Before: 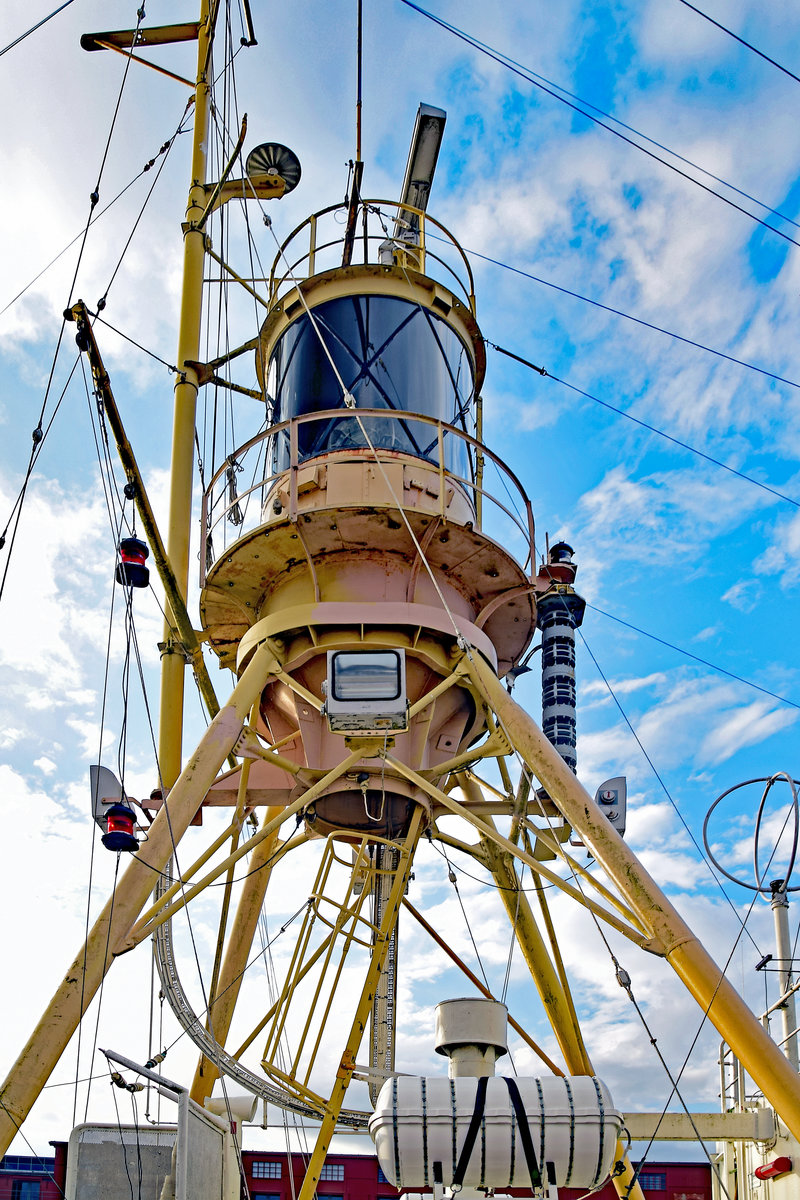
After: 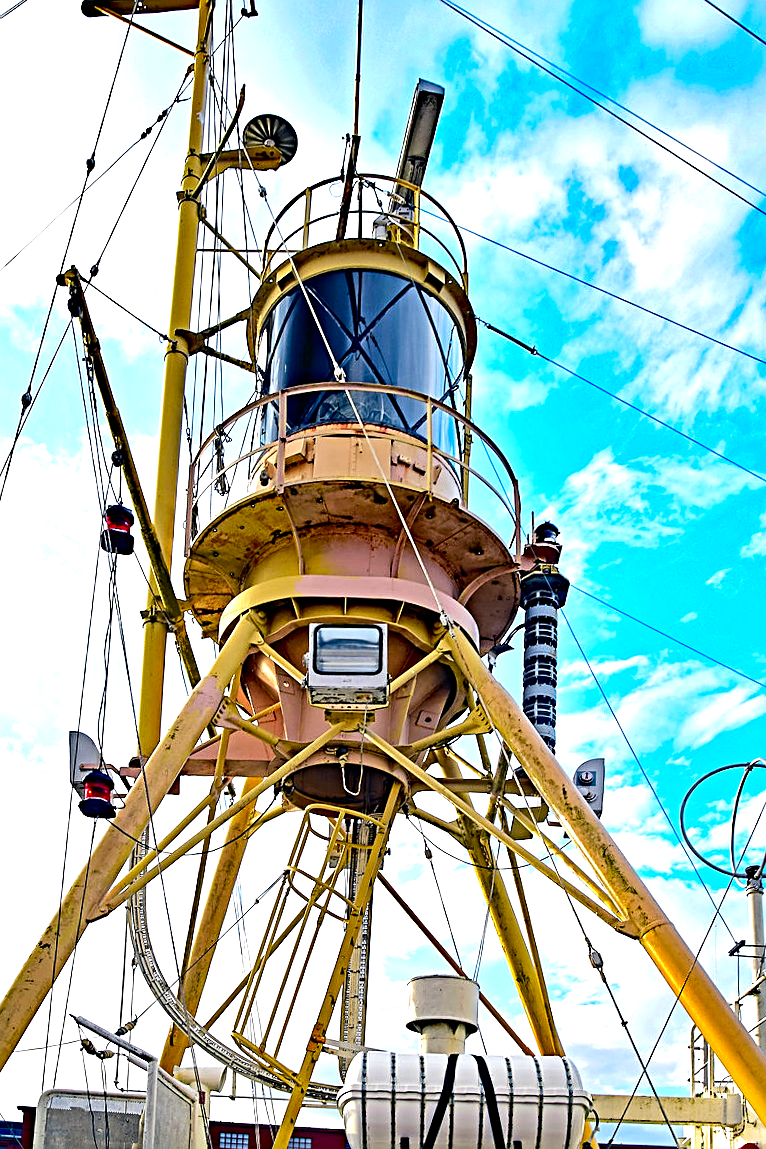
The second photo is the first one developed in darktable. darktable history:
tone equalizer: -8 EV -1.08 EV, -7 EV -1.01 EV, -6 EV -0.867 EV, -5 EV -0.578 EV, -3 EV 0.578 EV, -2 EV 0.867 EV, -1 EV 1.01 EV, +0 EV 1.08 EV, edges refinement/feathering 500, mask exposure compensation -1.57 EV, preserve details no
white balance: emerald 1
color correction: saturation 1.34
sharpen: on, module defaults
crop and rotate: angle -1.69°
